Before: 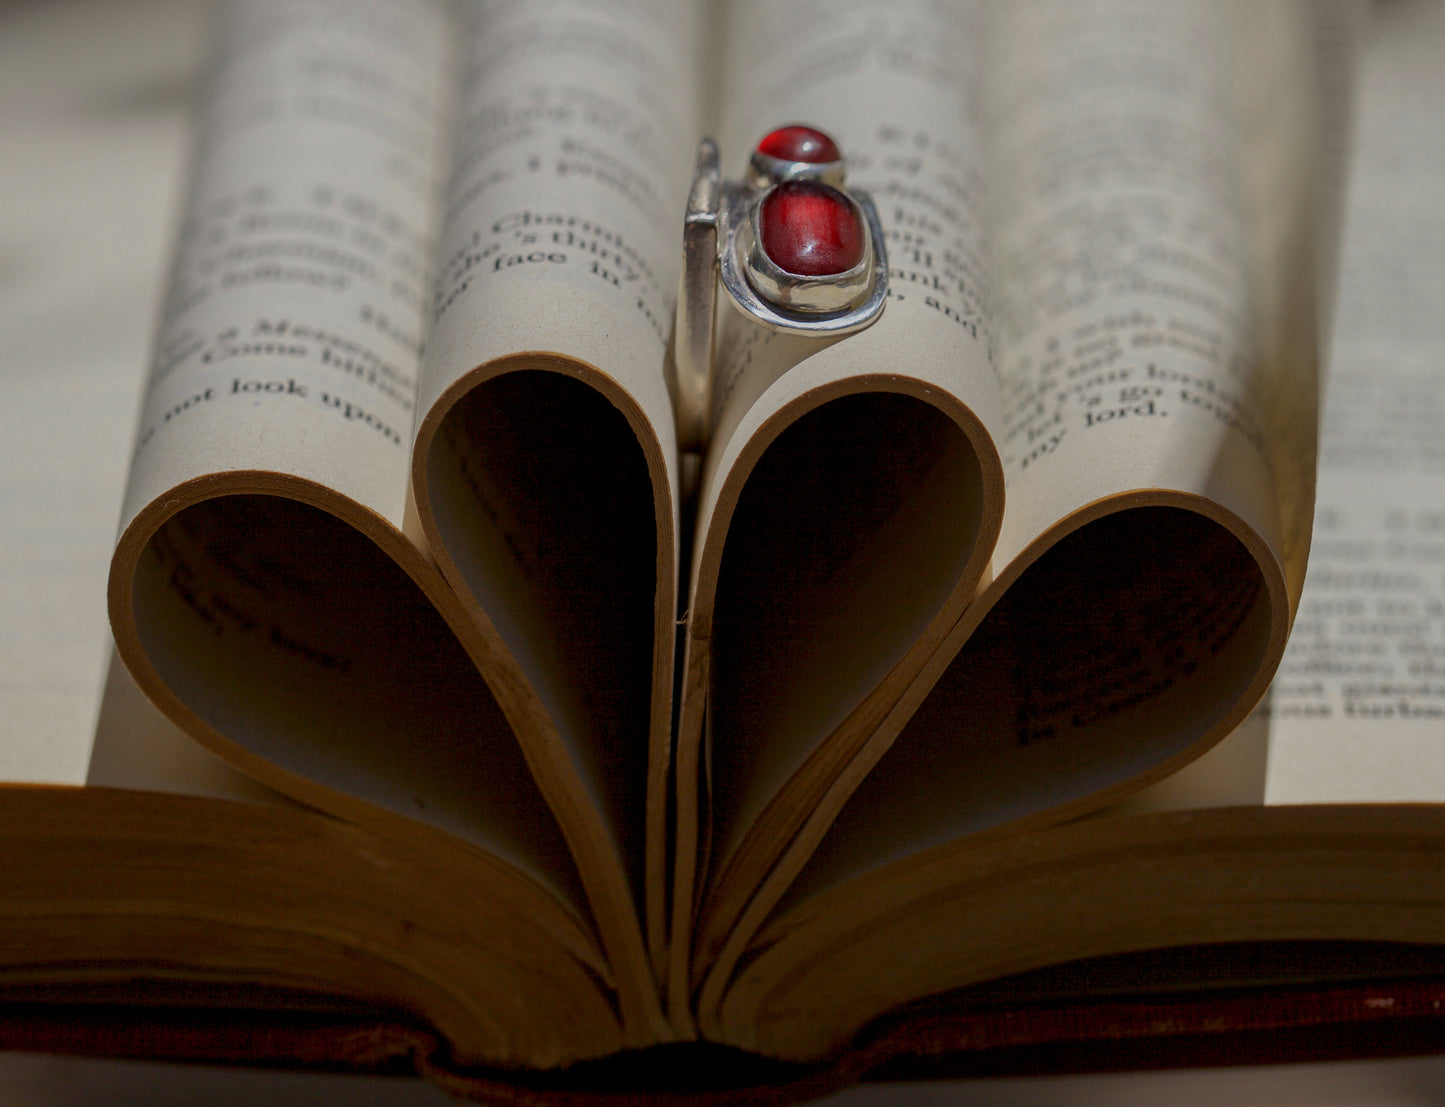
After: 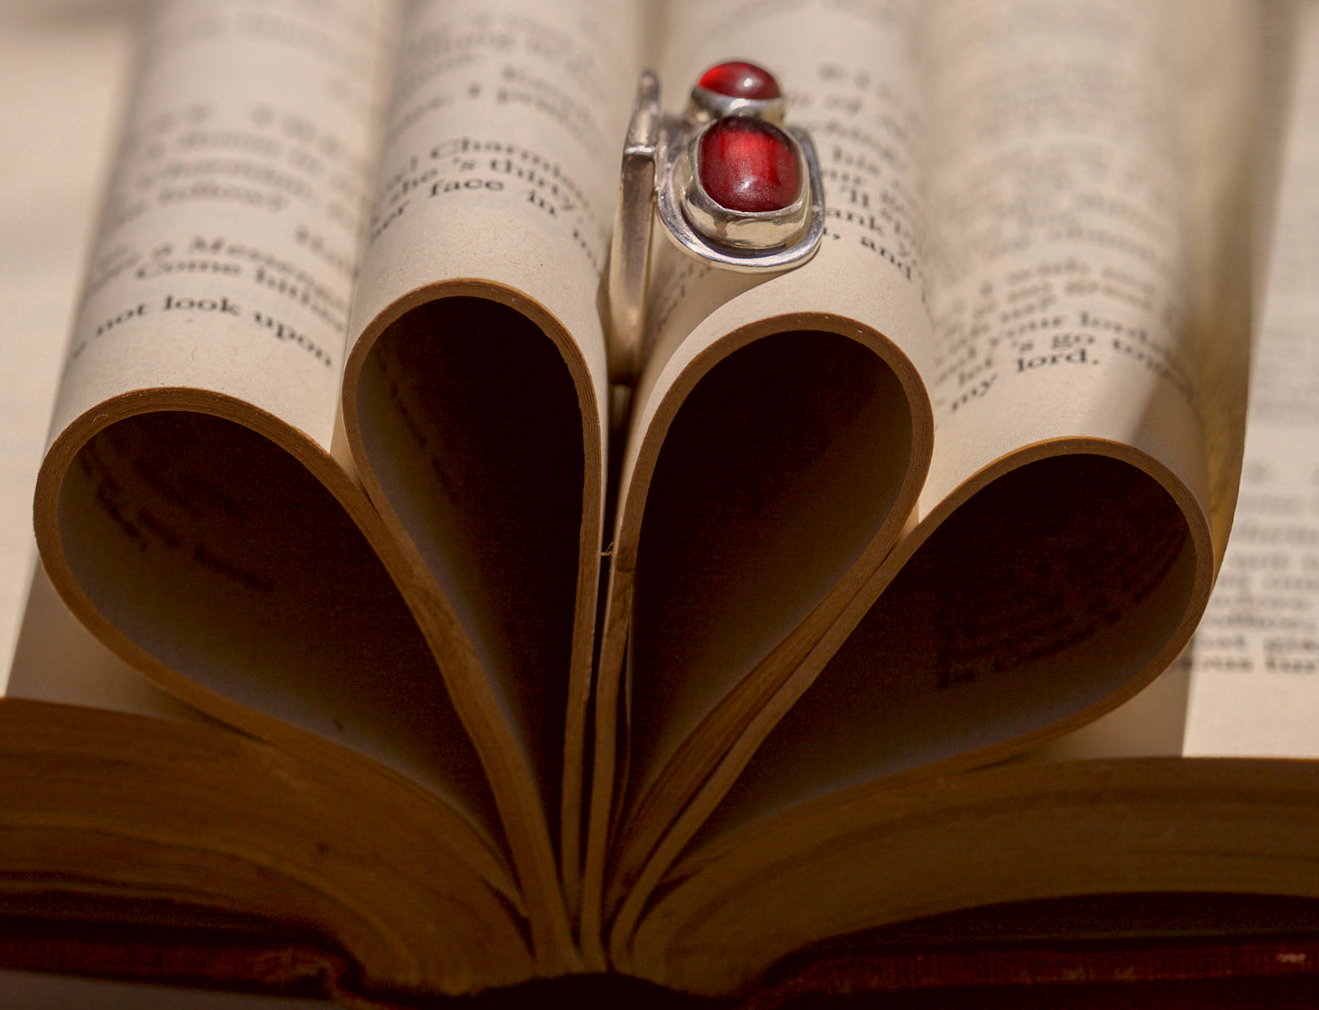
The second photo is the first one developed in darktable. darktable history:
exposure: black level correction 0, exposure 0.5 EV, compensate highlight preservation false
color correction: highlights a* 6.27, highlights b* 8.19, shadows a* 5.94, shadows b* 7.23, saturation 0.9
crop and rotate: angle -1.96°, left 3.097%, top 4.154%, right 1.586%, bottom 0.529%
